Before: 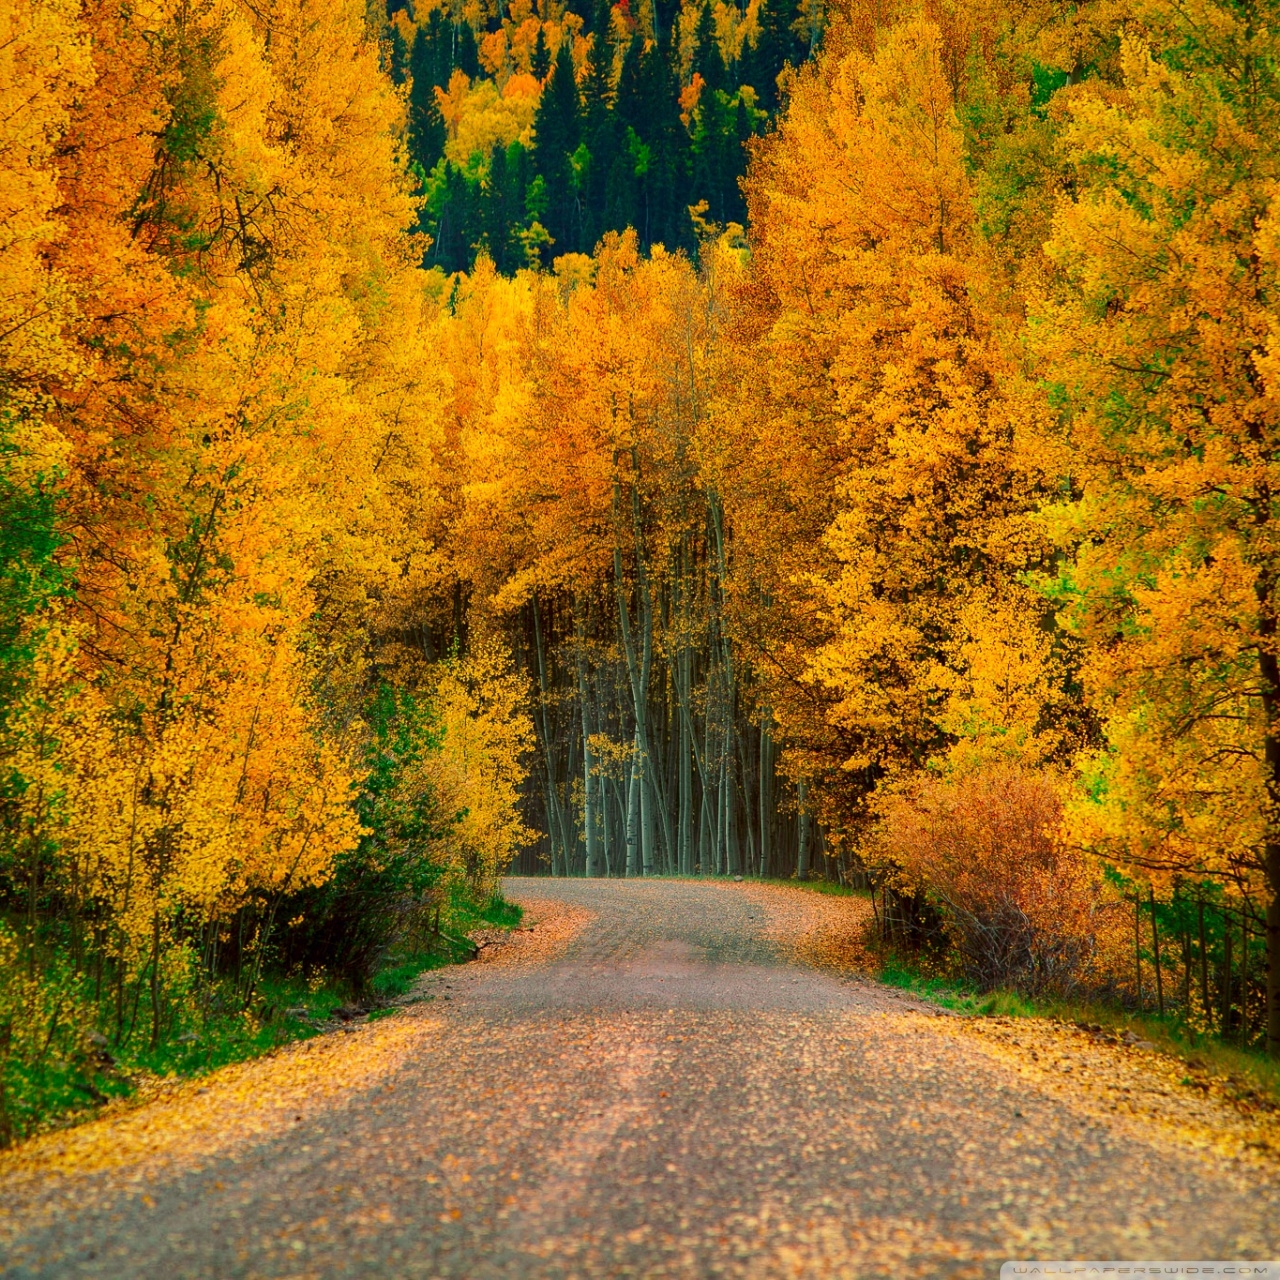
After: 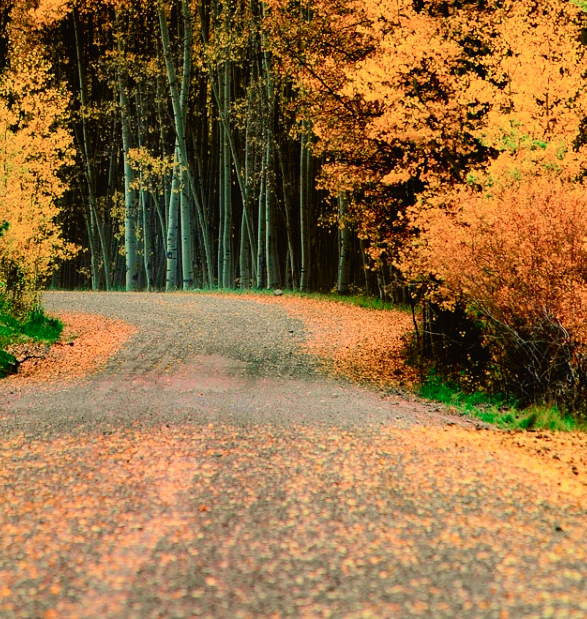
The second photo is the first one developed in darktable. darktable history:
crop: left 35.976%, top 45.819%, right 18.162%, bottom 5.807%
tone curve: curves: ch0 [(0, 0.019) (0.066, 0.043) (0.189, 0.182) (0.368, 0.407) (0.501, 0.564) (0.677, 0.729) (0.851, 0.861) (0.997, 0.959)]; ch1 [(0, 0) (0.187, 0.121) (0.388, 0.346) (0.437, 0.409) (0.474, 0.472) (0.499, 0.501) (0.514, 0.507) (0.548, 0.557) (0.653, 0.663) (0.812, 0.856) (1, 1)]; ch2 [(0, 0) (0.246, 0.214) (0.421, 0.427) (0.459, 0.484) (0.5, 0.504) (0.518, 0.516) (0.529, 0.548) (0.56, 0.576) (0.607, 0.63) (0.744, 0.734) (0.867, 0.821) (0.993, 0.889)], color space Lab, independent channels, preserve colors none
filmic rgb: black relative exposure -8.07 EV, white relative exposure 3 EV, hardness 5.35, contrast 1.25
